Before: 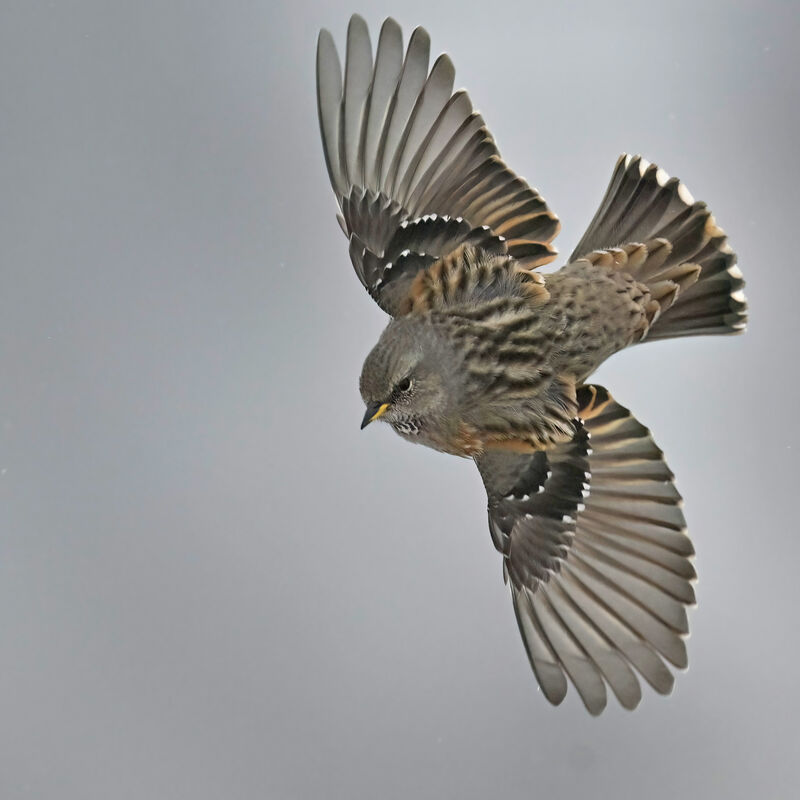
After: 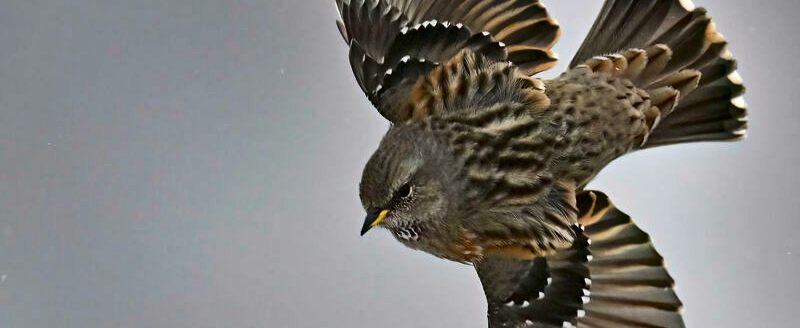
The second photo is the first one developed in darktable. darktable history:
contrast brightness saturation: contrast 0.199, brightness -0.108, saturation 0.102
crop and rotate: top 24.257%, bottom 34.72%
haze removal: strength 0.283, distance 0.251, compatibility mode true, adaptive false
